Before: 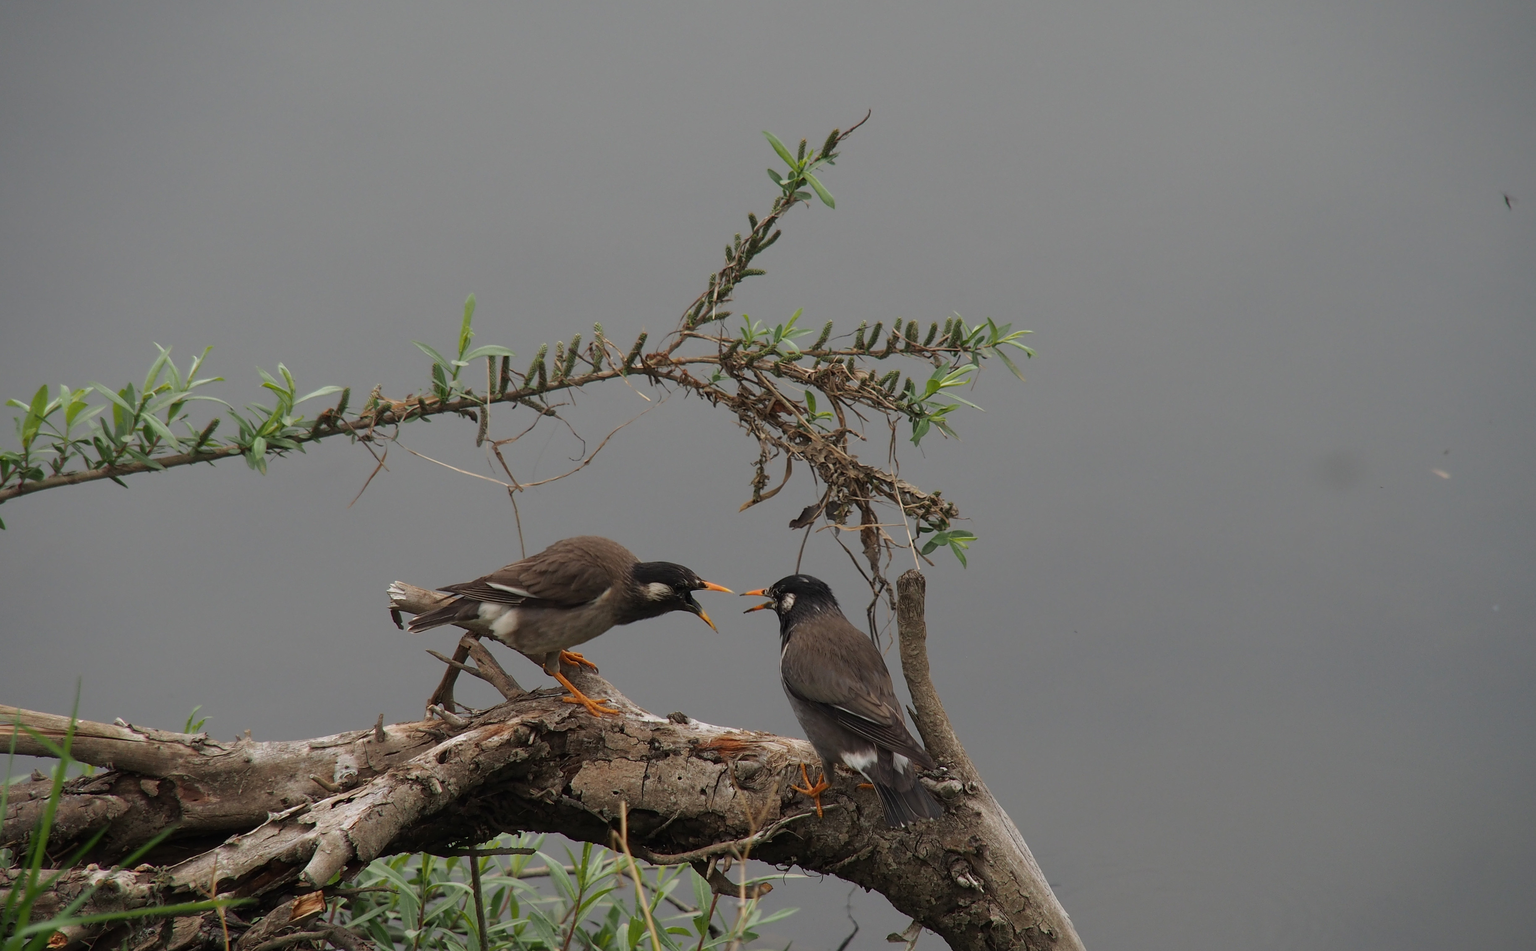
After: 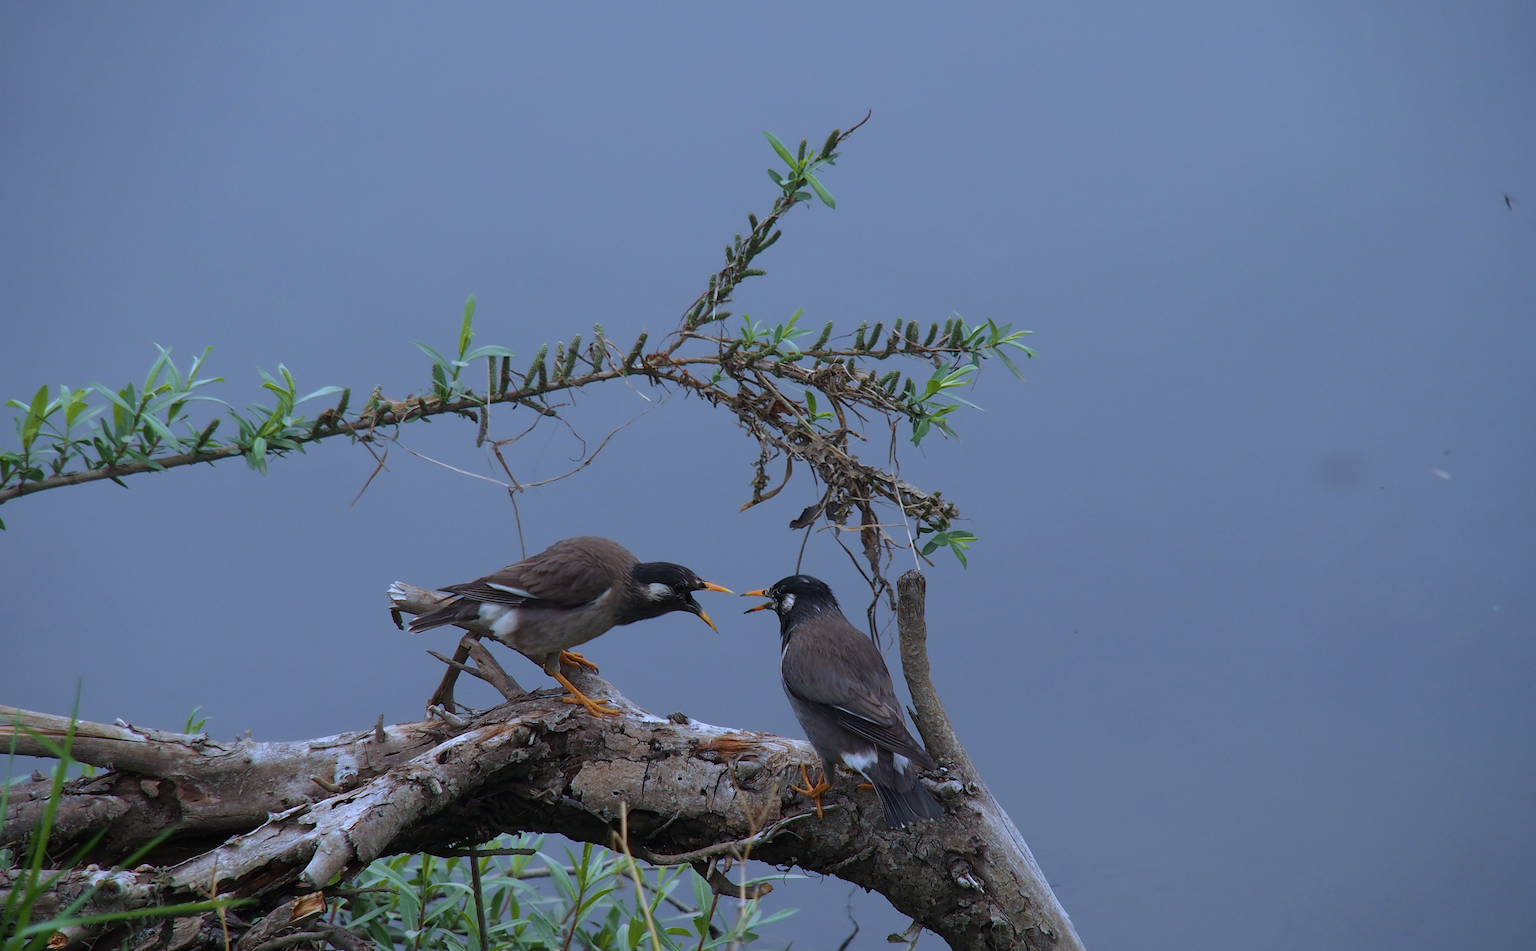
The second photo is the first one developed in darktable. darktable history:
velvia: on, module defaults
white balance: red 0.871, blue 1.249
